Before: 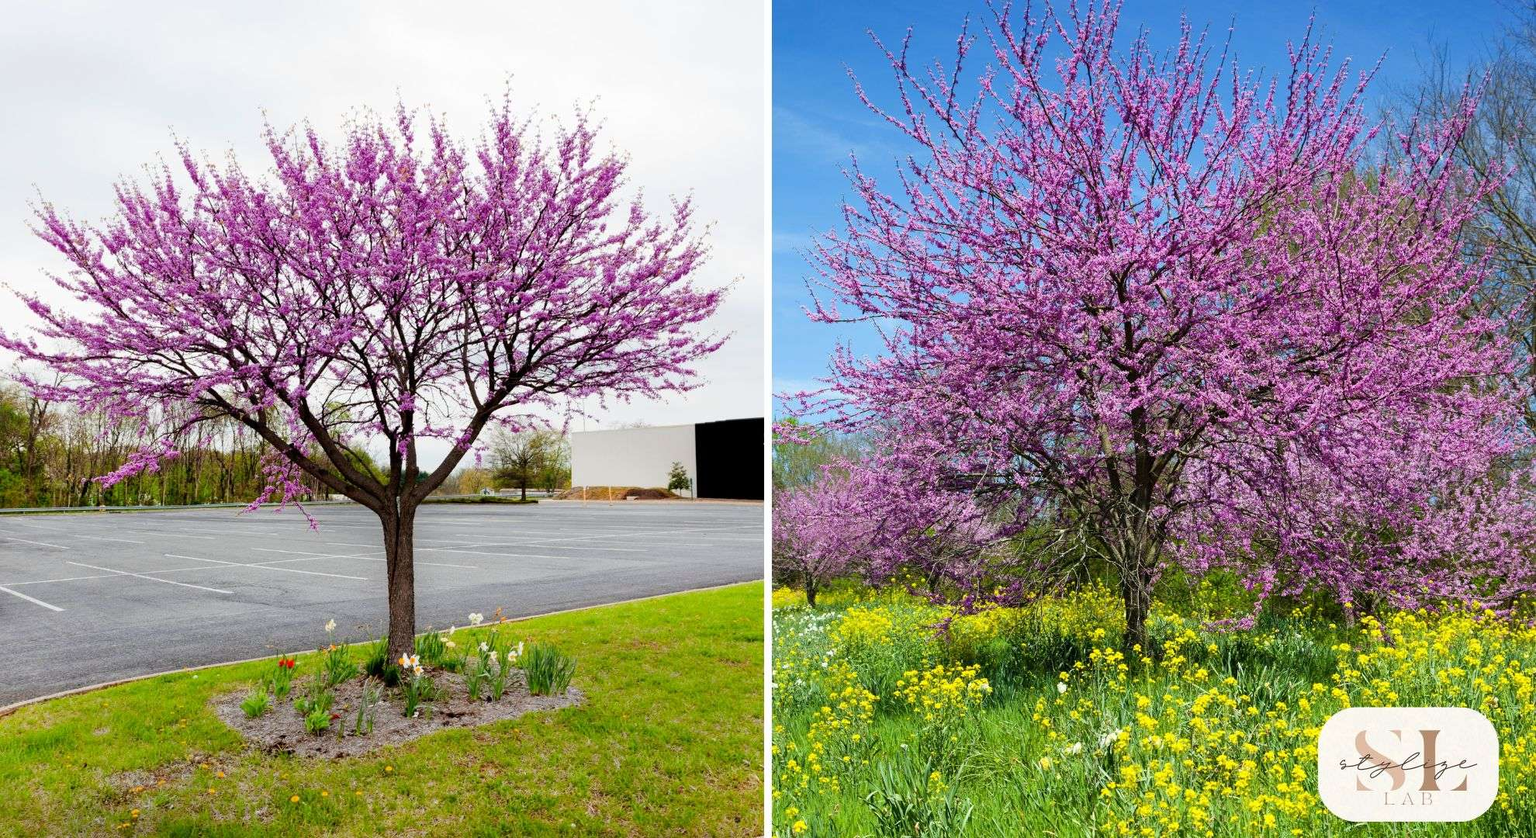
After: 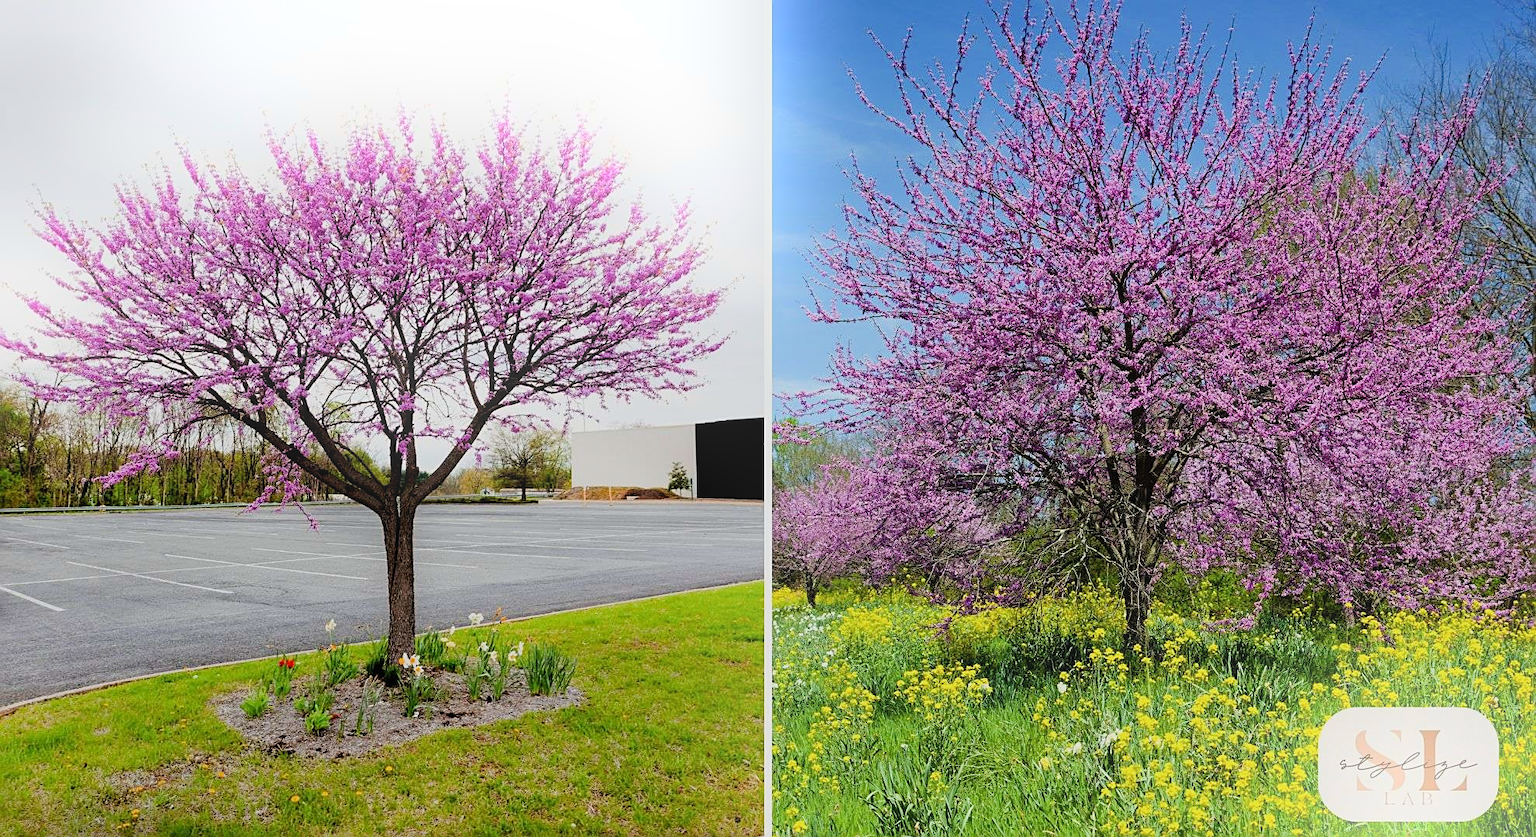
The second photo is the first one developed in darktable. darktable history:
filmic rgb: black relative exposure -8.15 EV, white relative exposure 3.76 EV, hardness 4.46
bloom: size 16%, threshold 98%, strength 20%
sharpen: on, module defaults
